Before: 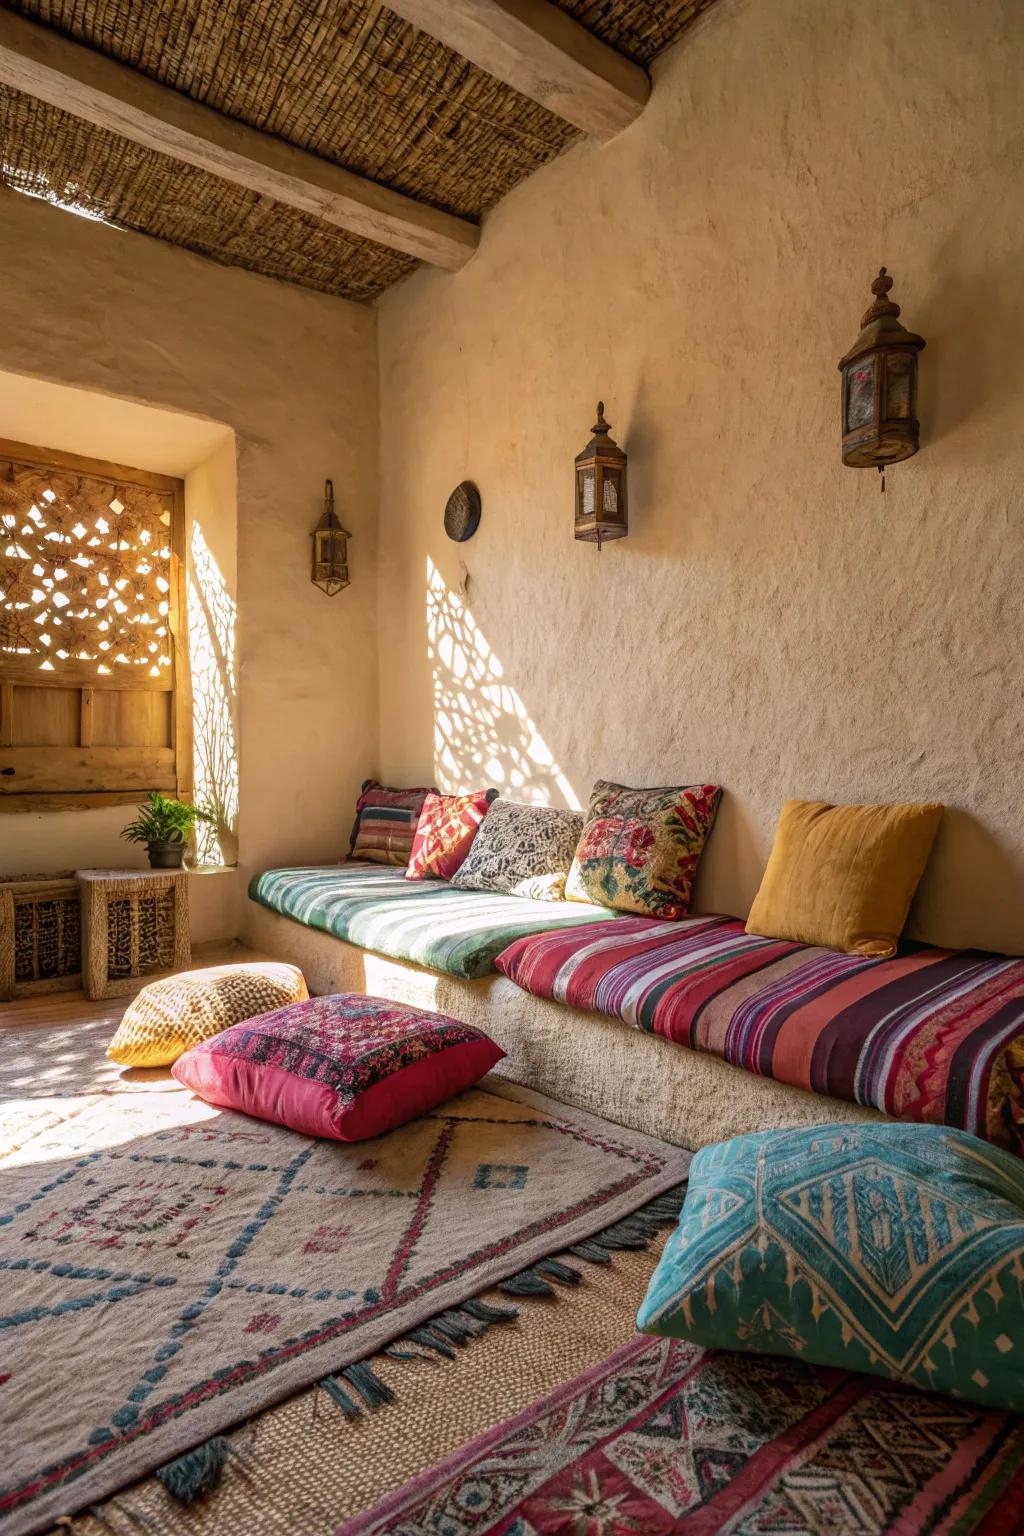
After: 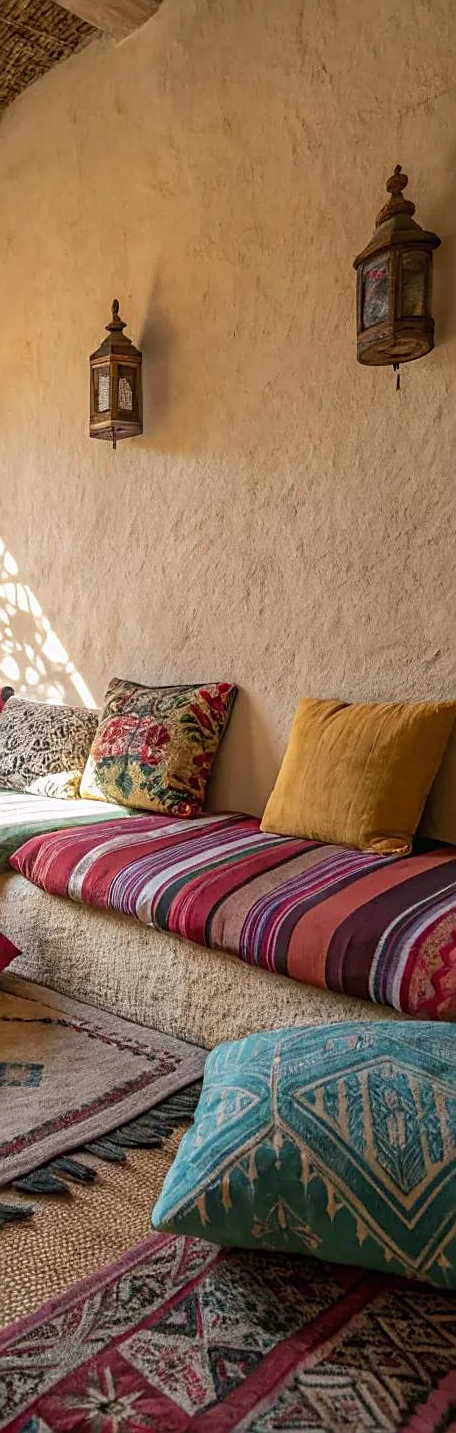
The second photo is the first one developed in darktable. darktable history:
sharpen: on, module defaults
crop: left 47.433%, top 6.681%, right 7.981%
